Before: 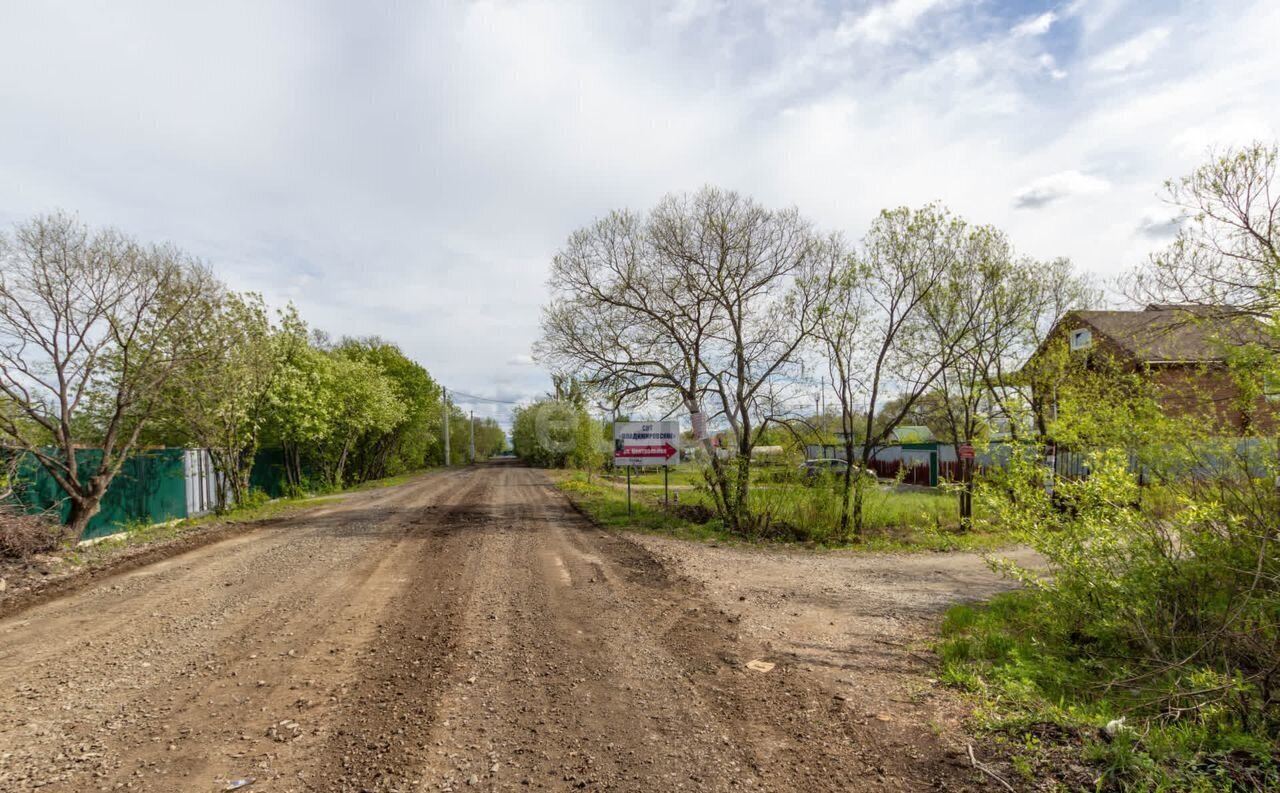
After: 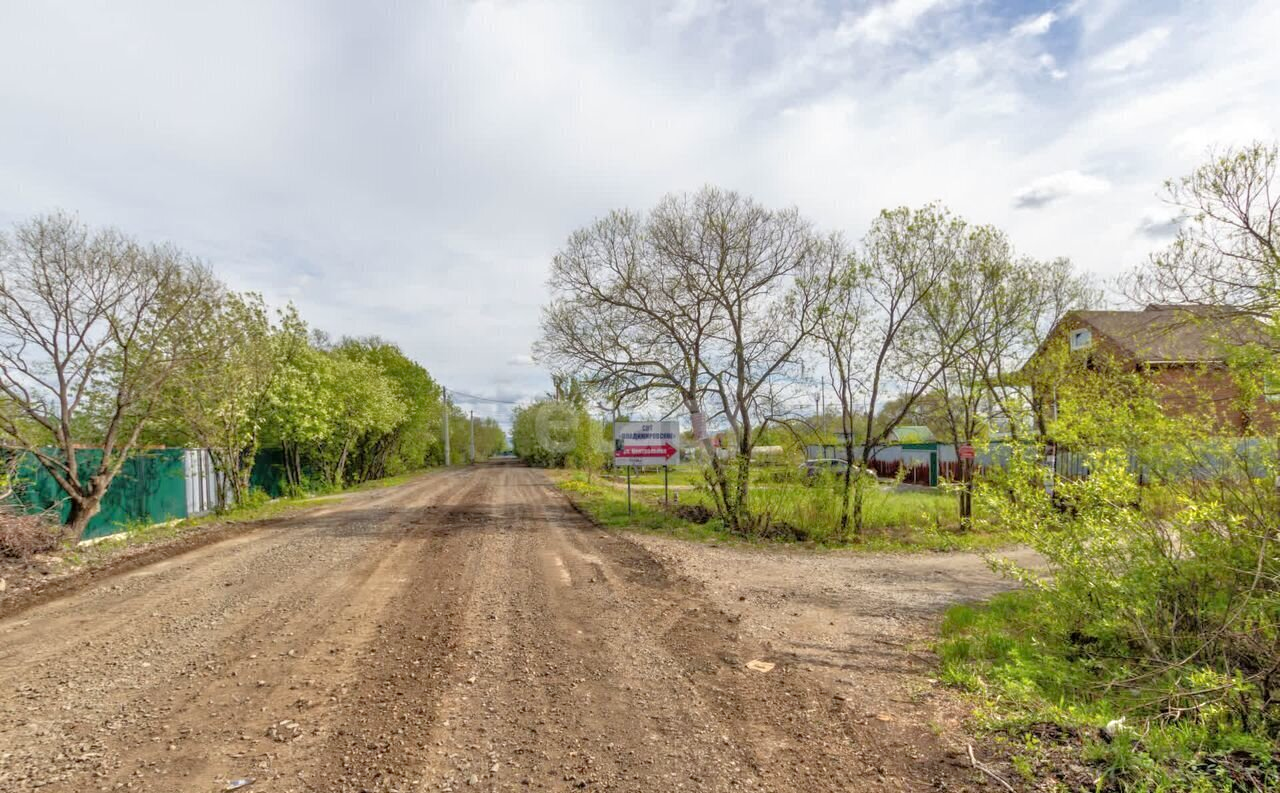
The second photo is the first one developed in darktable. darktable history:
tone equalizer: -7 EV 0.147 EV, -6 EV 0.592 EV, -5 EV 1.18 EV, -4 EV 1.35 EV, -3 EV 1.16 EV, -2 EV 0.6 EV, -1 EV 0.156 EV
